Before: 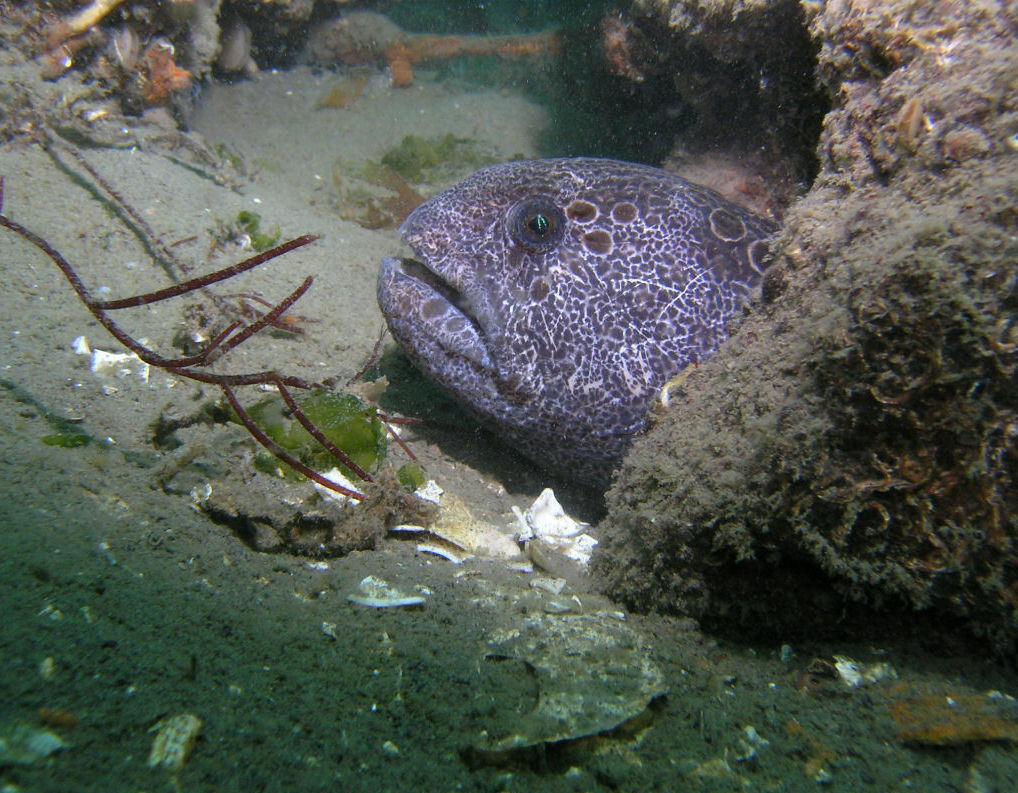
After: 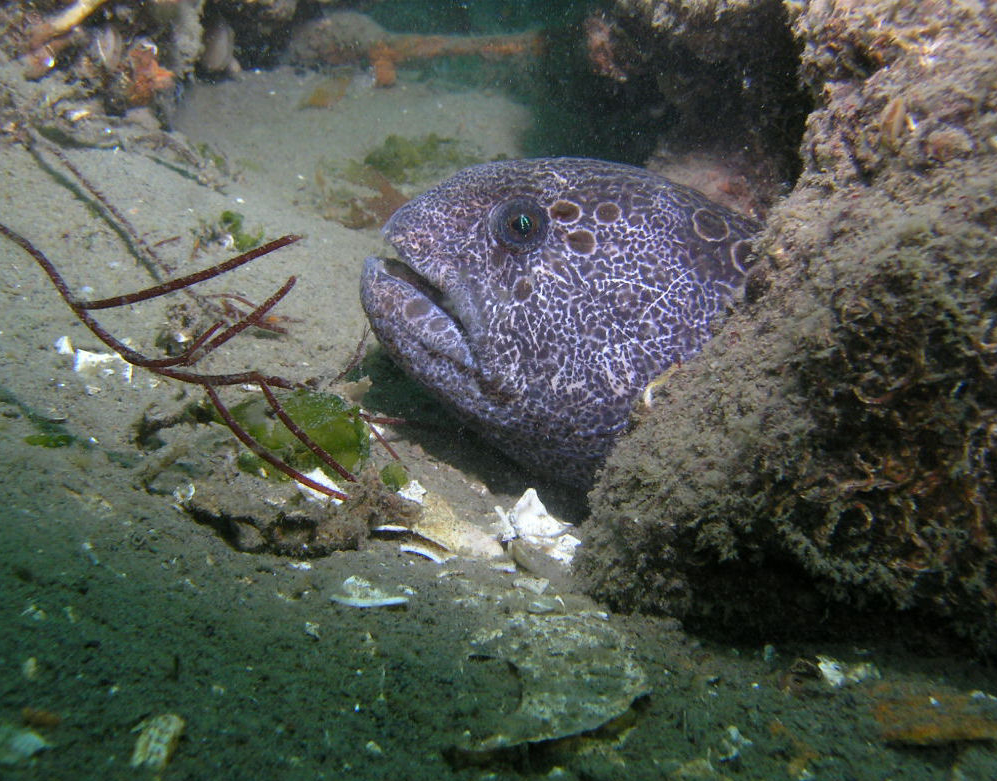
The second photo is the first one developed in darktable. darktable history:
crop: left 1.705%, right 0.278%, bottom 1.444%
